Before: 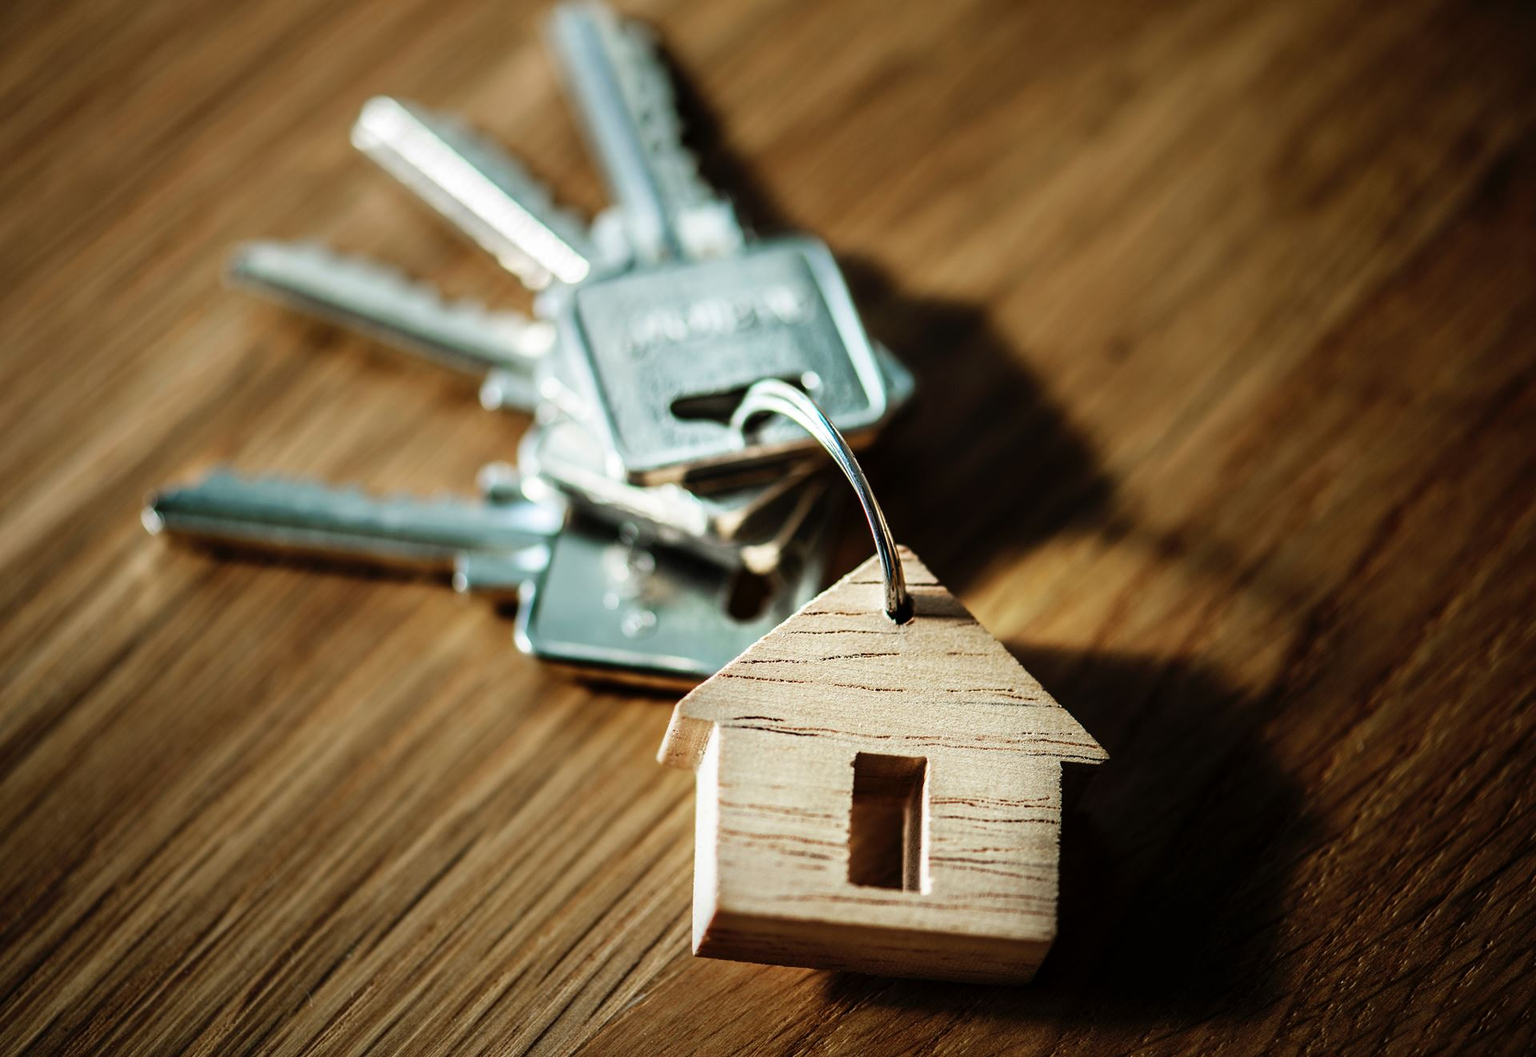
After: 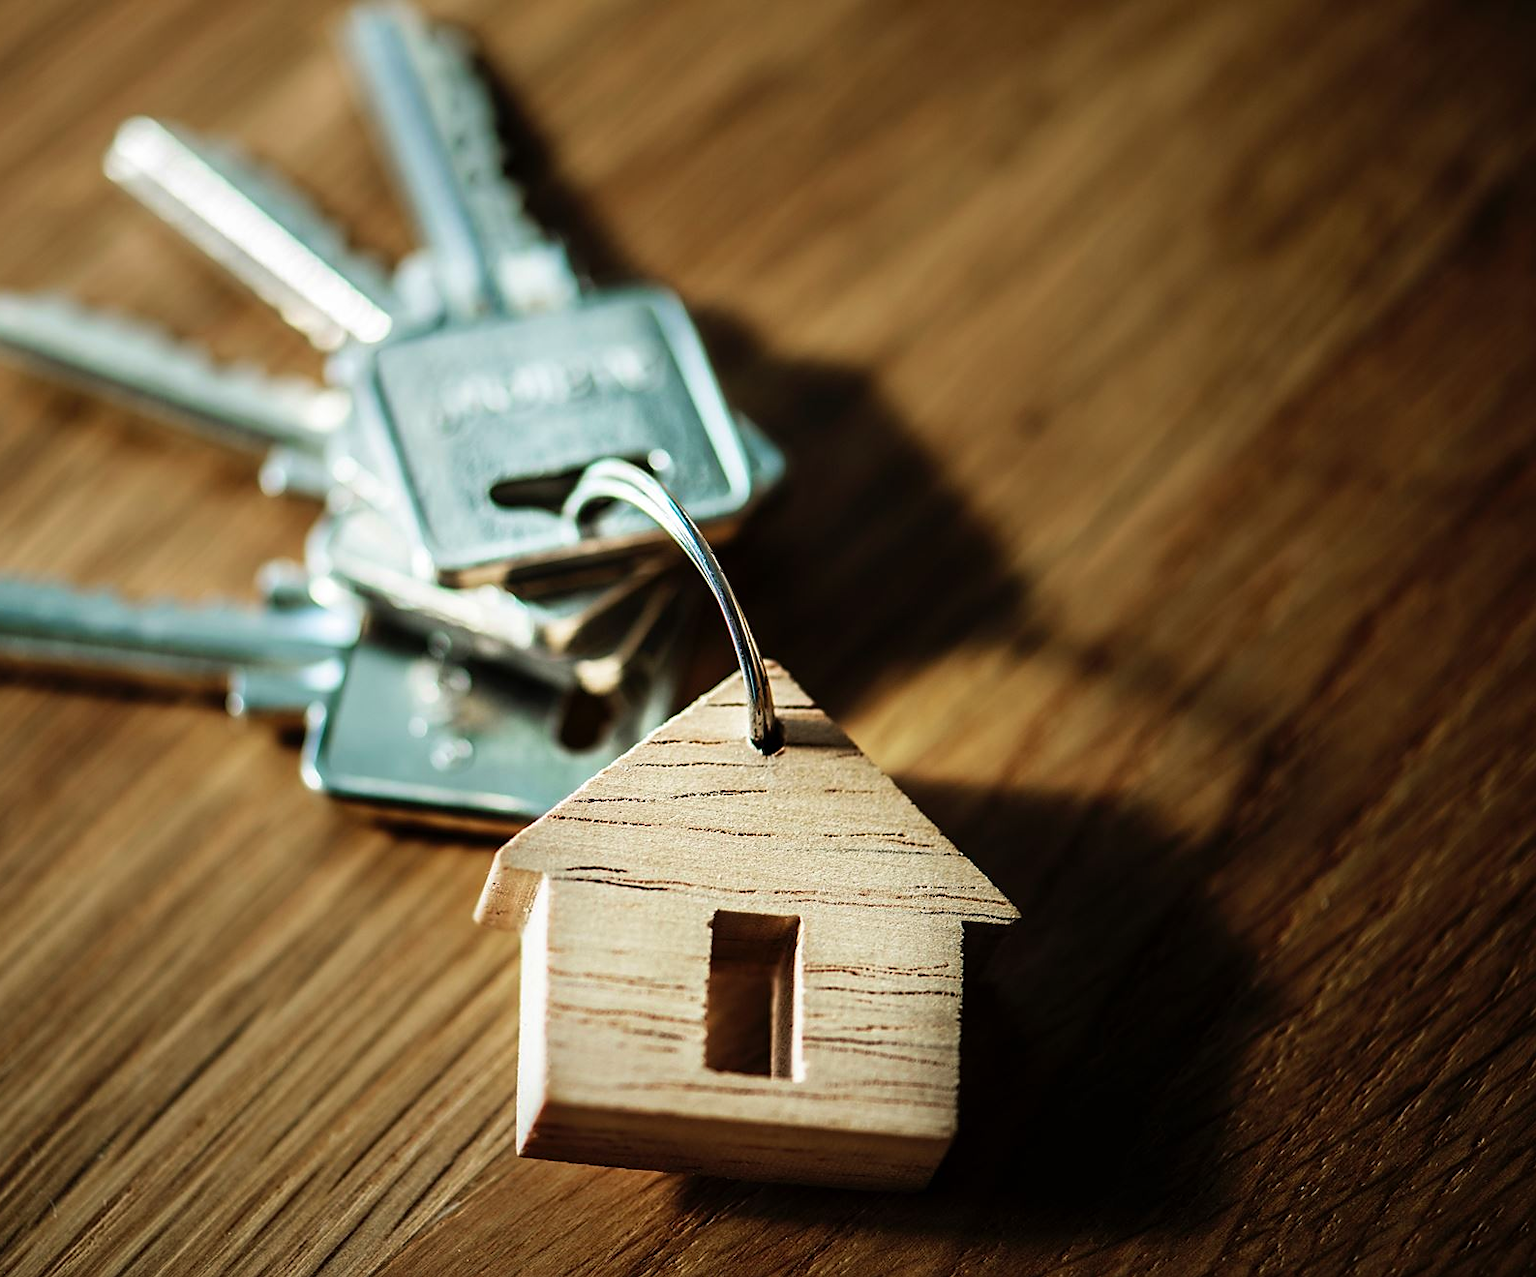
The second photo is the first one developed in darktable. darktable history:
velvia: strength 16.58%
sharpen: radius 1.88, amount 0.4, threshold 1.709
crop: left 17.299%, bottom 0.017%
